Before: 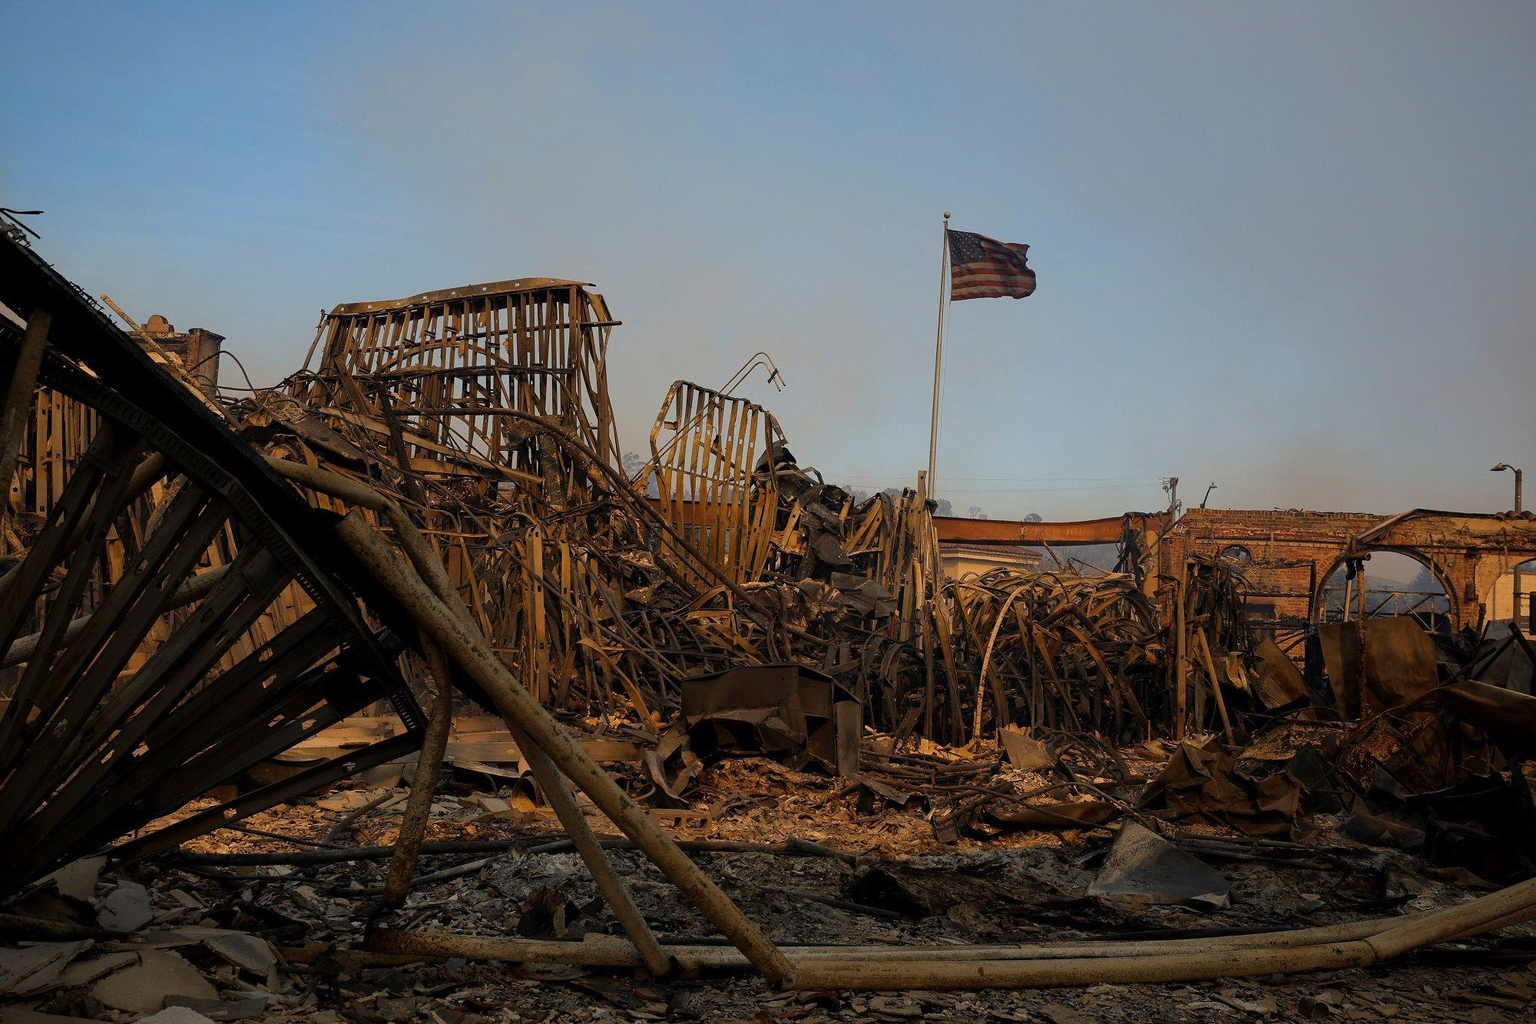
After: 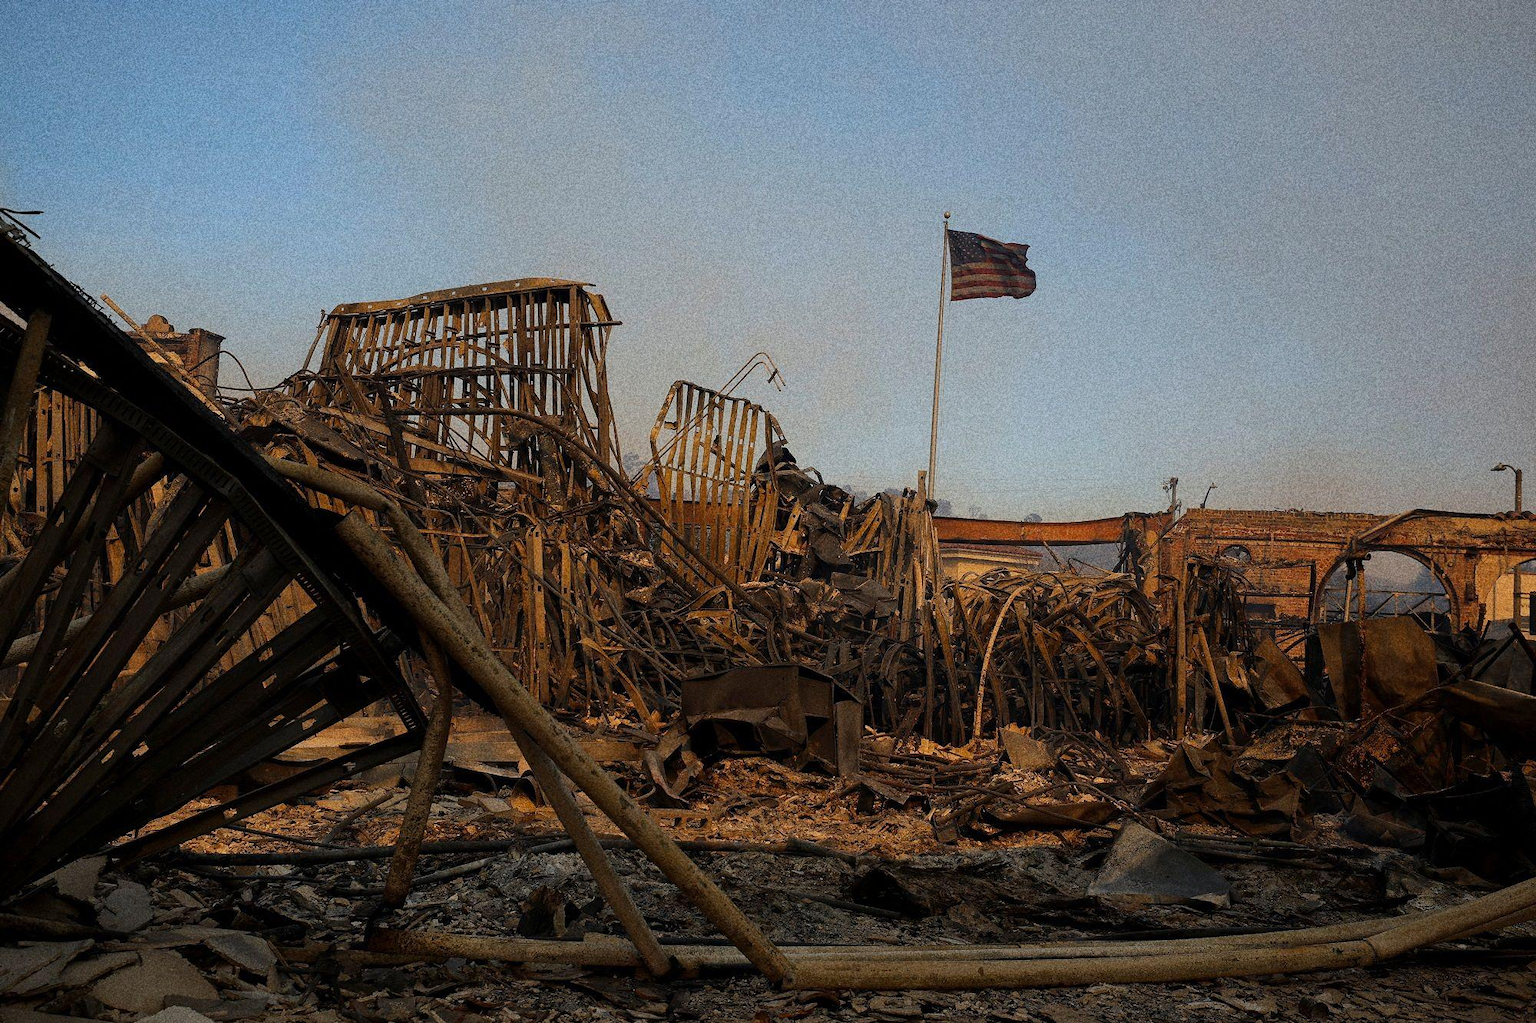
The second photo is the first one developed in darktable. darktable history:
grain: coarseness 10.62 ISO, strength 55.56%
tone equalizer: on, module defaults
